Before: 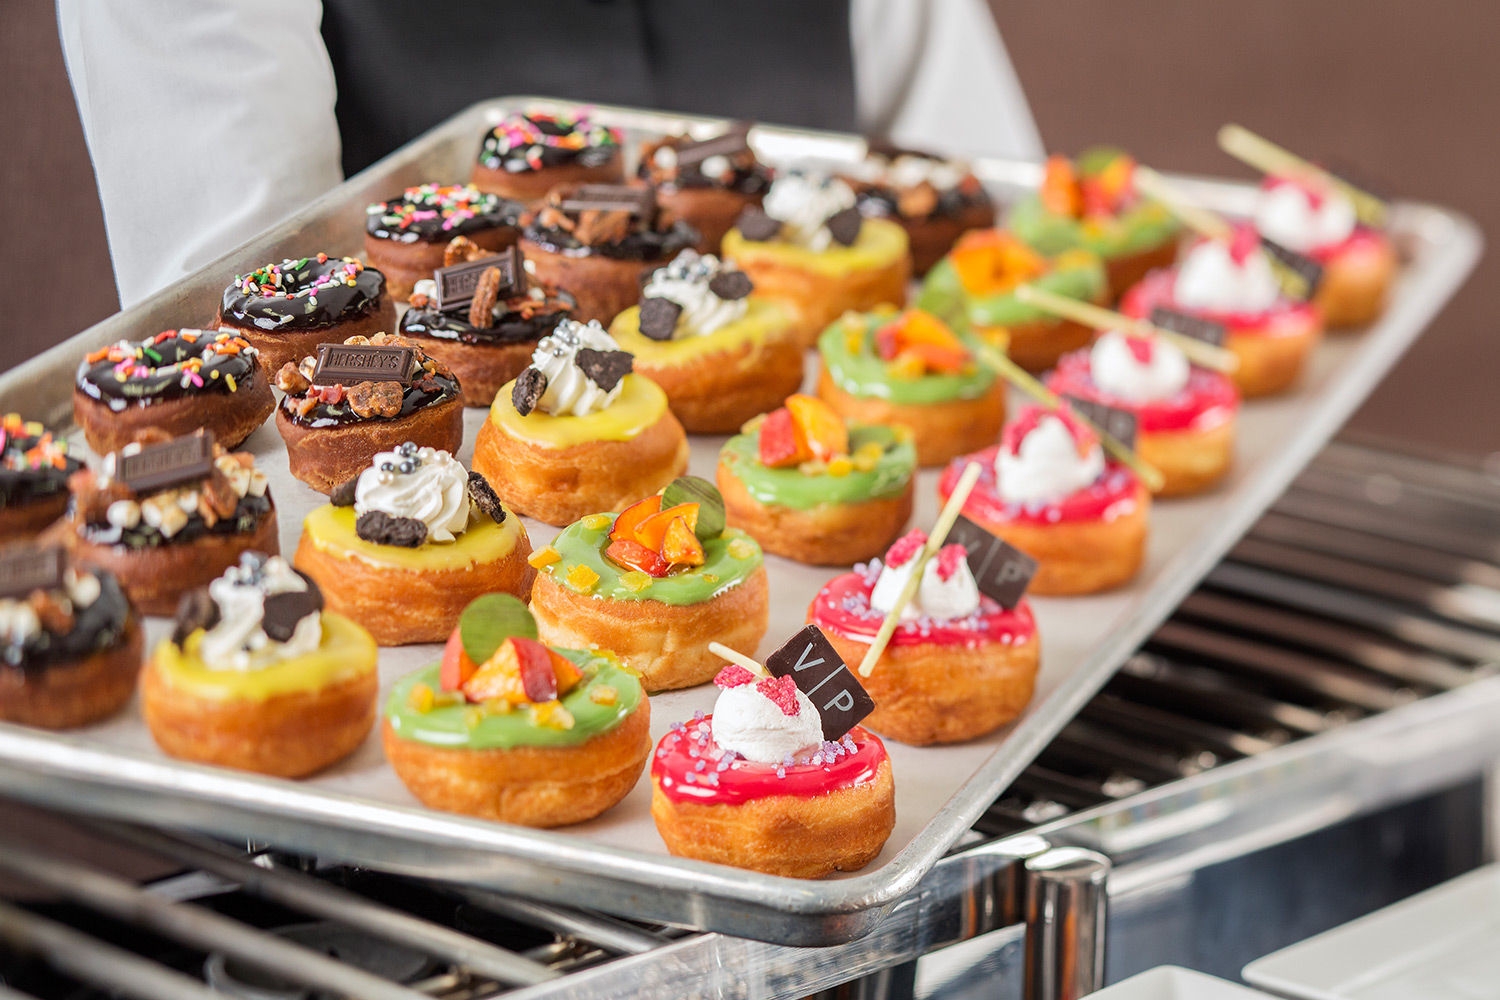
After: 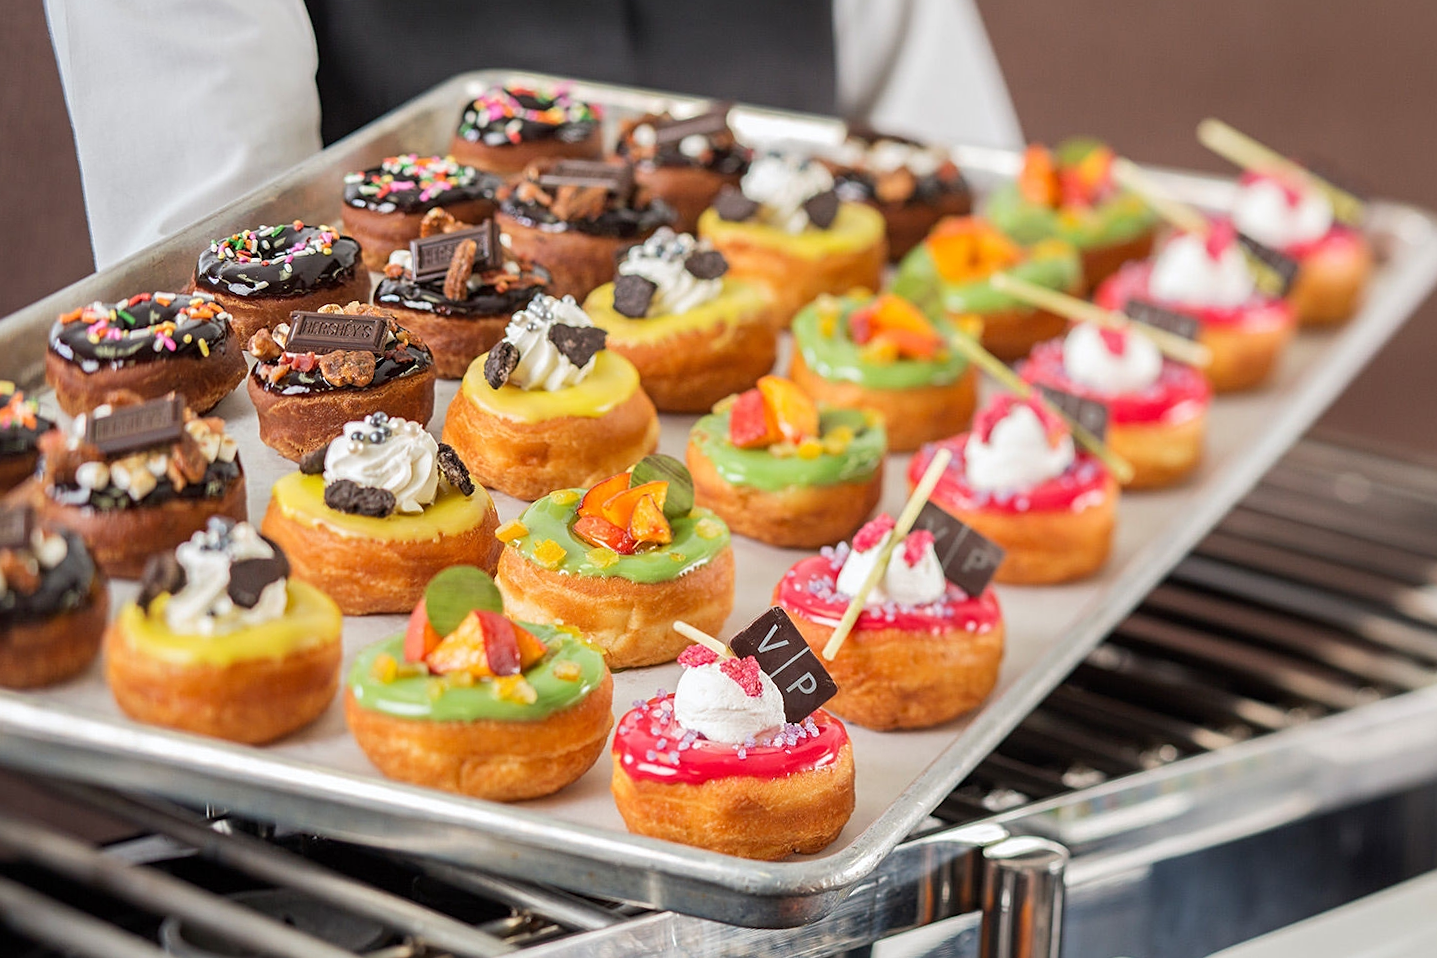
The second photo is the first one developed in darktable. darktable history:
sharpen: amount 0.2
crop and rotate: angle -1.69°
